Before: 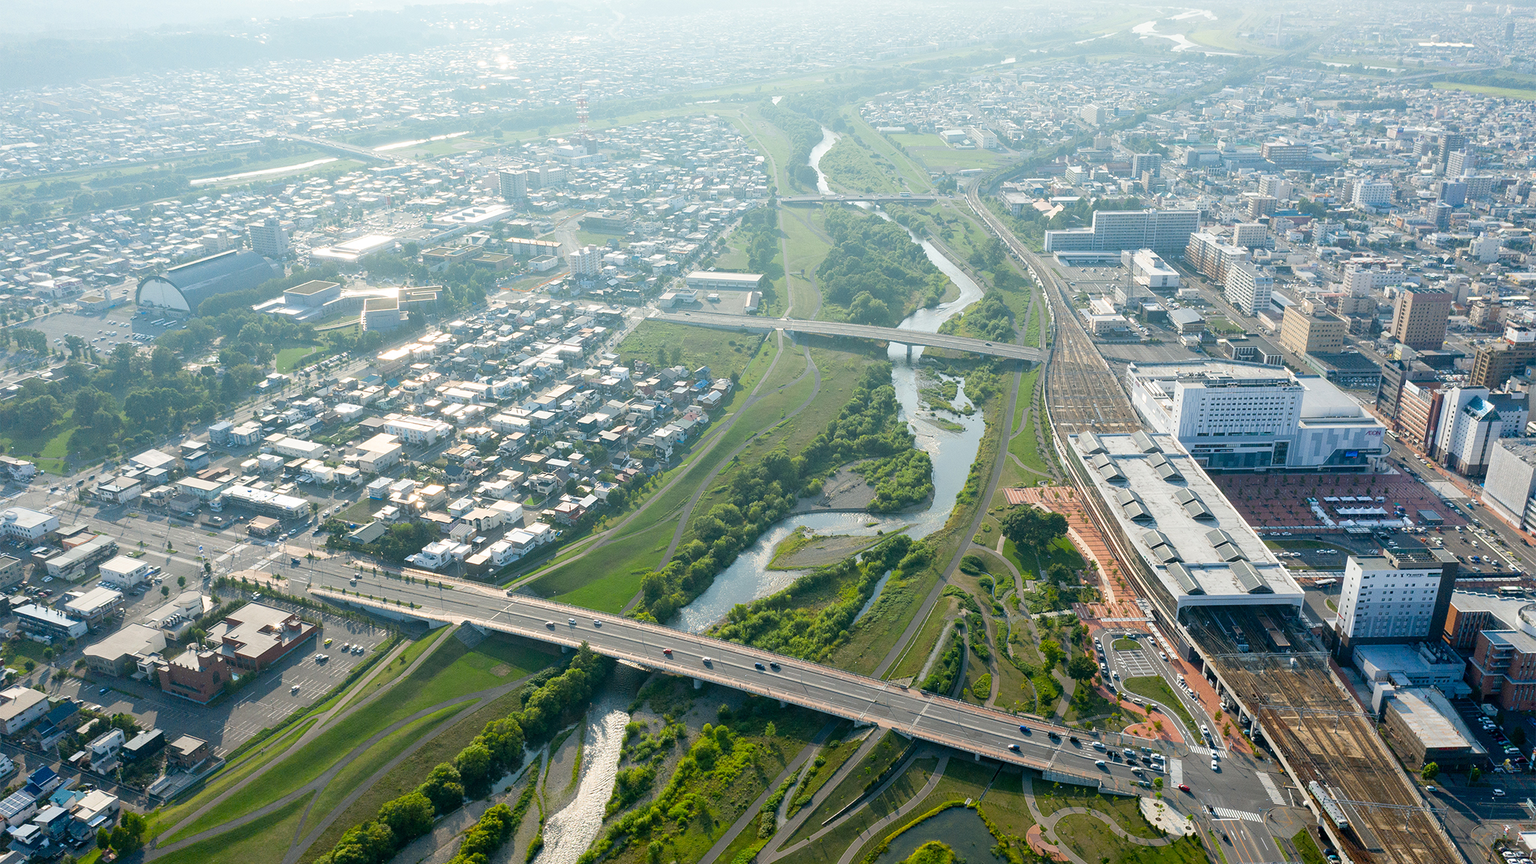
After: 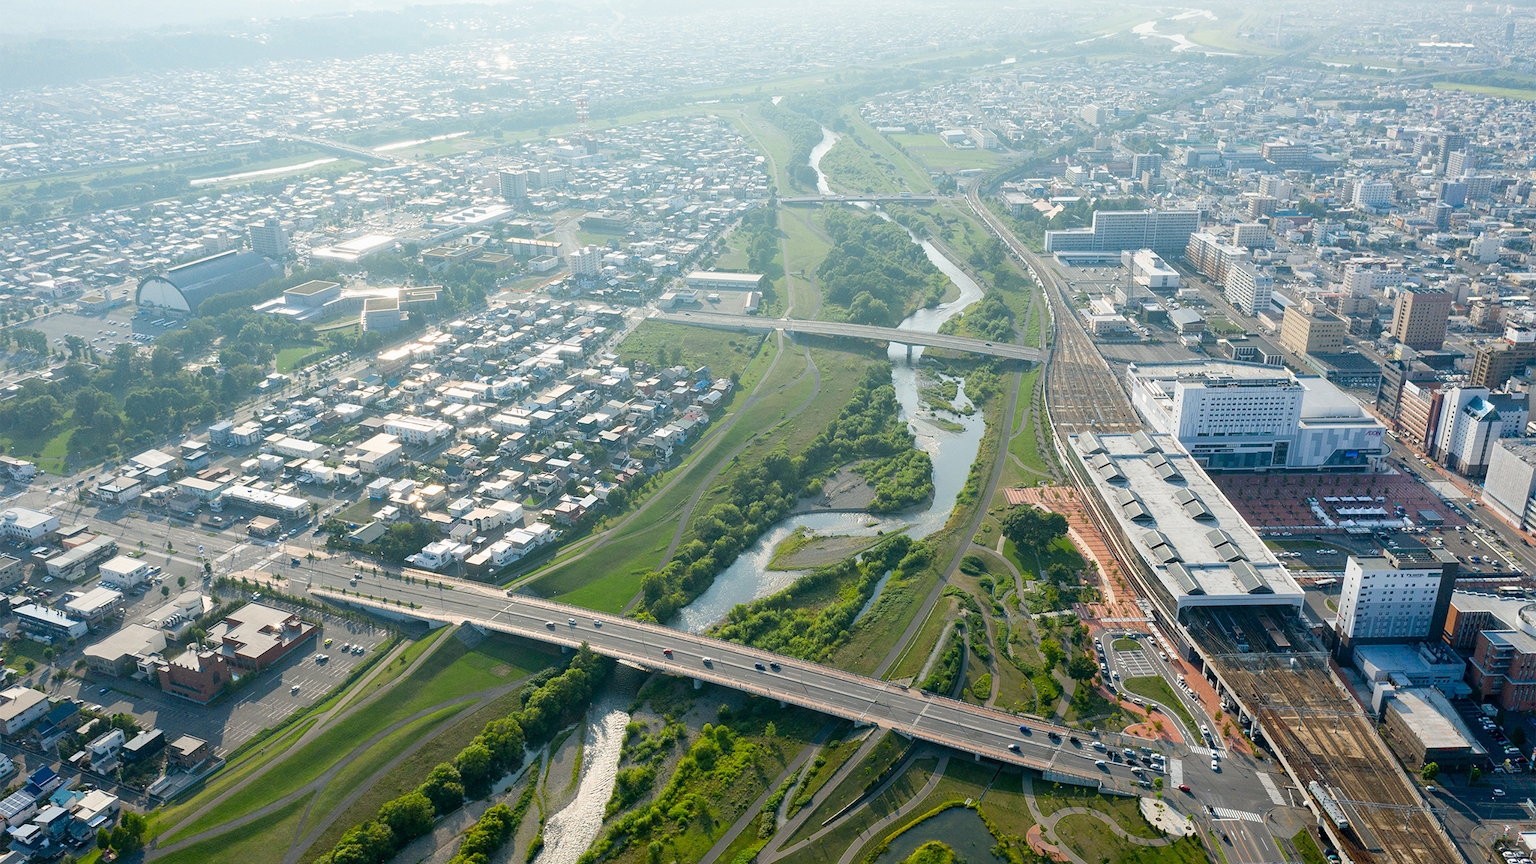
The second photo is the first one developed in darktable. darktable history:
exposure: exposure -0.041 EV, compensate exposure bias true, compensate highlight preservation false
